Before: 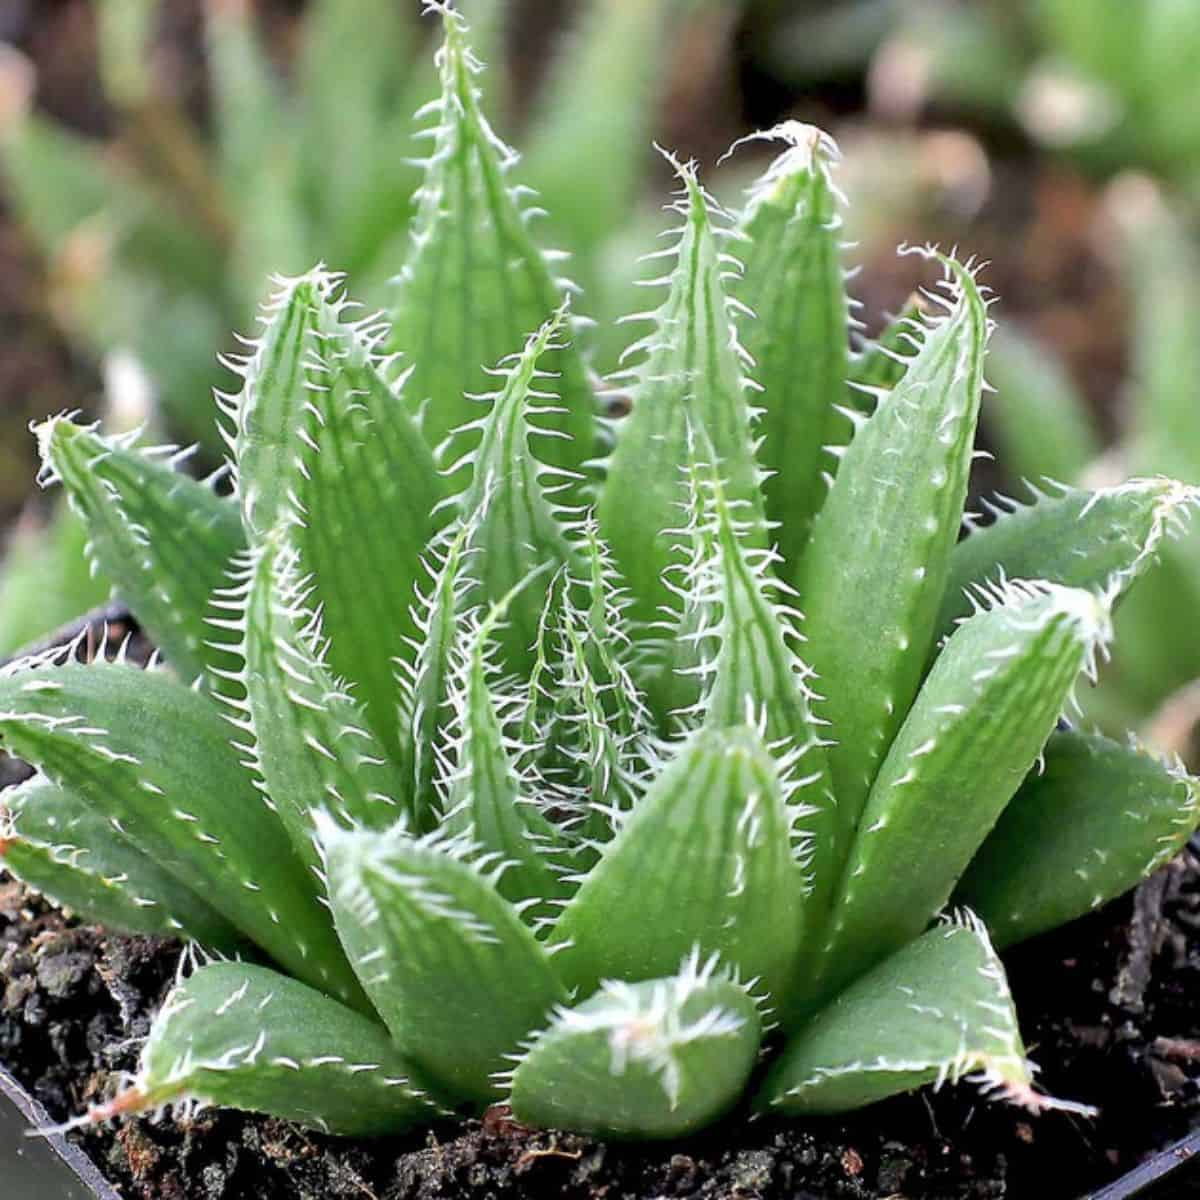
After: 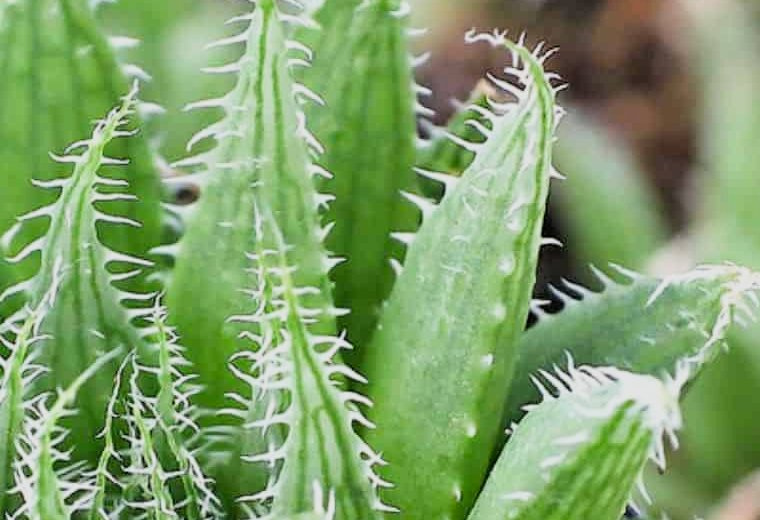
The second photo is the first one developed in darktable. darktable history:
filmic rgb: middle gray luminance 13%, black relative exposure -10.17 EV, white relative exposure 3.47 EV, target black luminance 0%, hardness 5.71, latitude 45.21%, contrast 1.215, highlights saturation mix 3.79%, shadows ↔ highlights balance 26.5%, color science v5 (2021), contrast in shadows safe, contrast in highlights safe
crop: left 36.025%, top 17.804%, right 0.638%, bottom 38.809%
